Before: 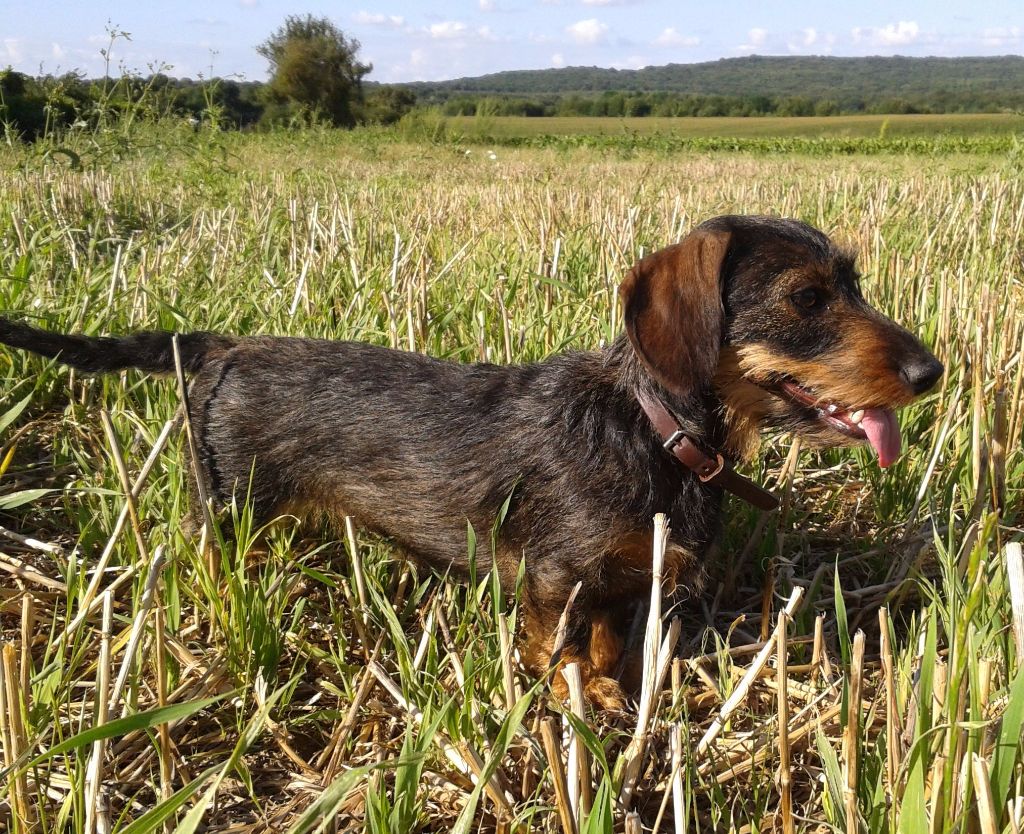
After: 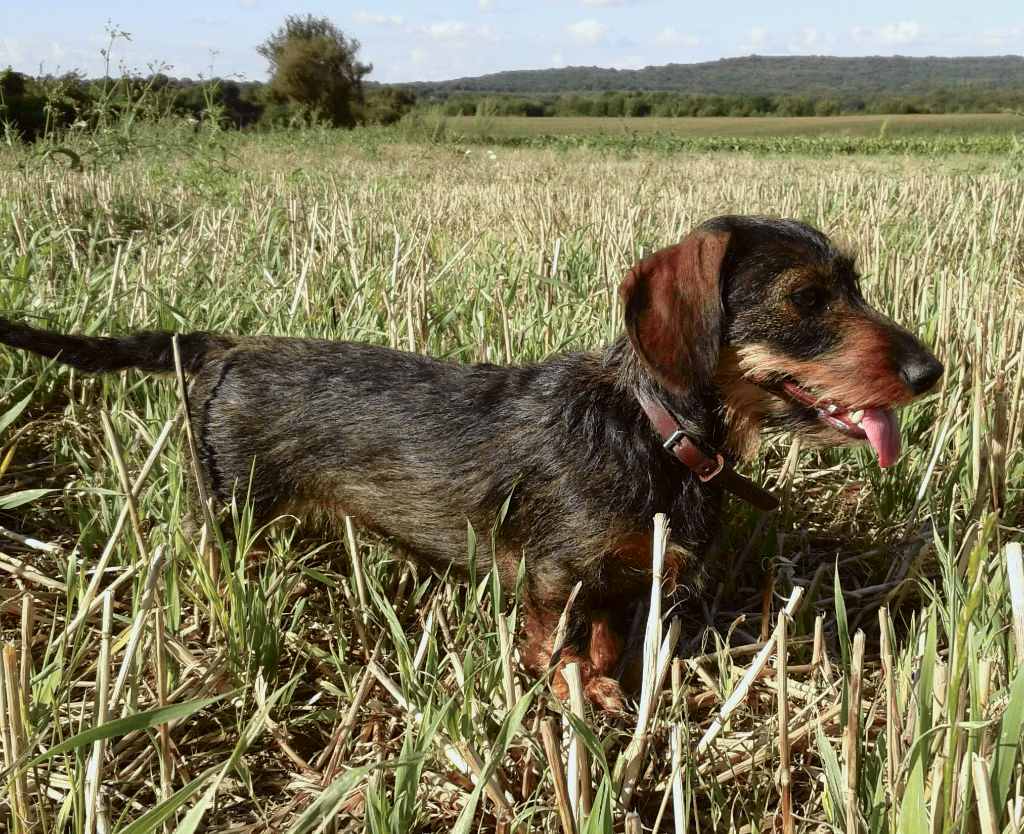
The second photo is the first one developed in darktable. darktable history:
tone curve: curves: ch0 [(0, 0) (0.058, 0.037) (0.214, 0.183) (0.304, 0.288) (0.561, 0.554) (0.687, 0.677) (0.768, 0.768) (0.858, 0.861) (0.987, 0.945)]; ch1 [(0, 0) (0.172, 0.123) (0.312, 0.296) (0.432, 0.448) (0.471, 0.469) (0.502, 0.5) (0.521, 0.505) (0.565, 0.569) (0.663, 0.663) (0.703, 0.721) (0.857, 0.917) (1, 1)]; ch2 [(0, 0) (0.411, 0.424) (0.485, 0.497) (0.502, 0.5) (0.517, 0.511) (0.556, 0.562) (0.626, 0.594) (0.709, 0.661) (1, 1)], color space Lab, independent channels, preserve colors none
color correction: highlights a* -2.73, highlights b* -2.09, shadows a* 2.41, shadows b* 2.73
